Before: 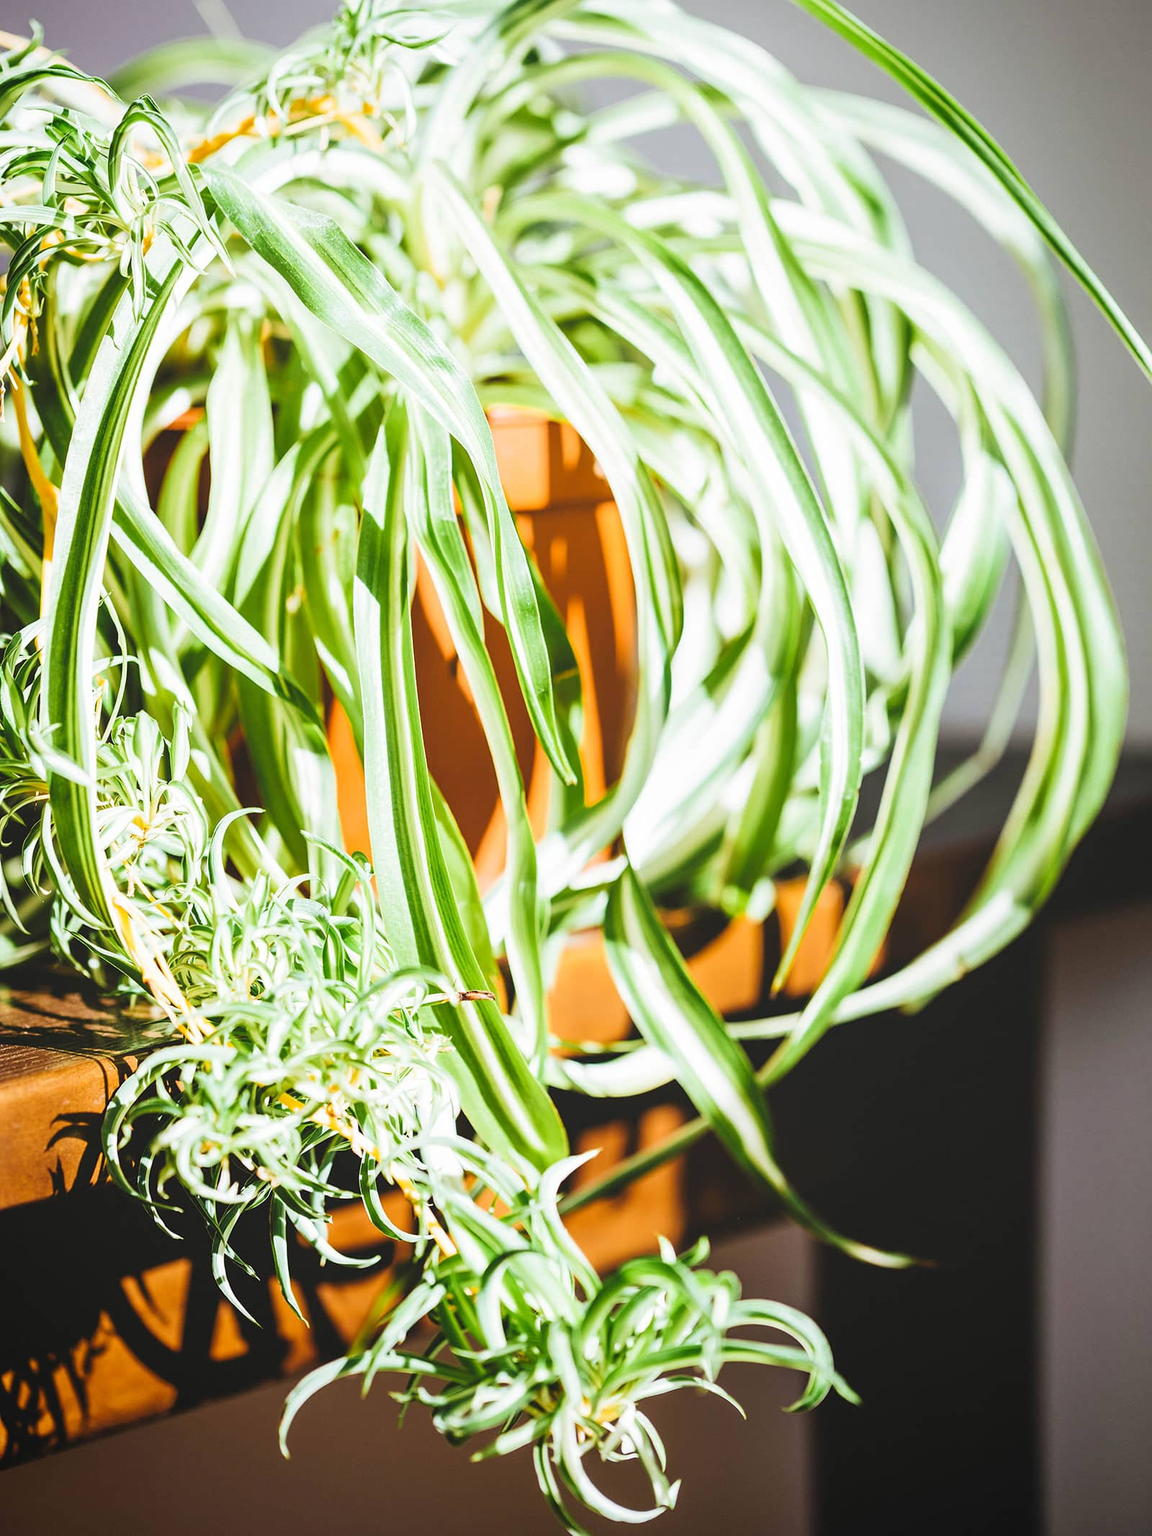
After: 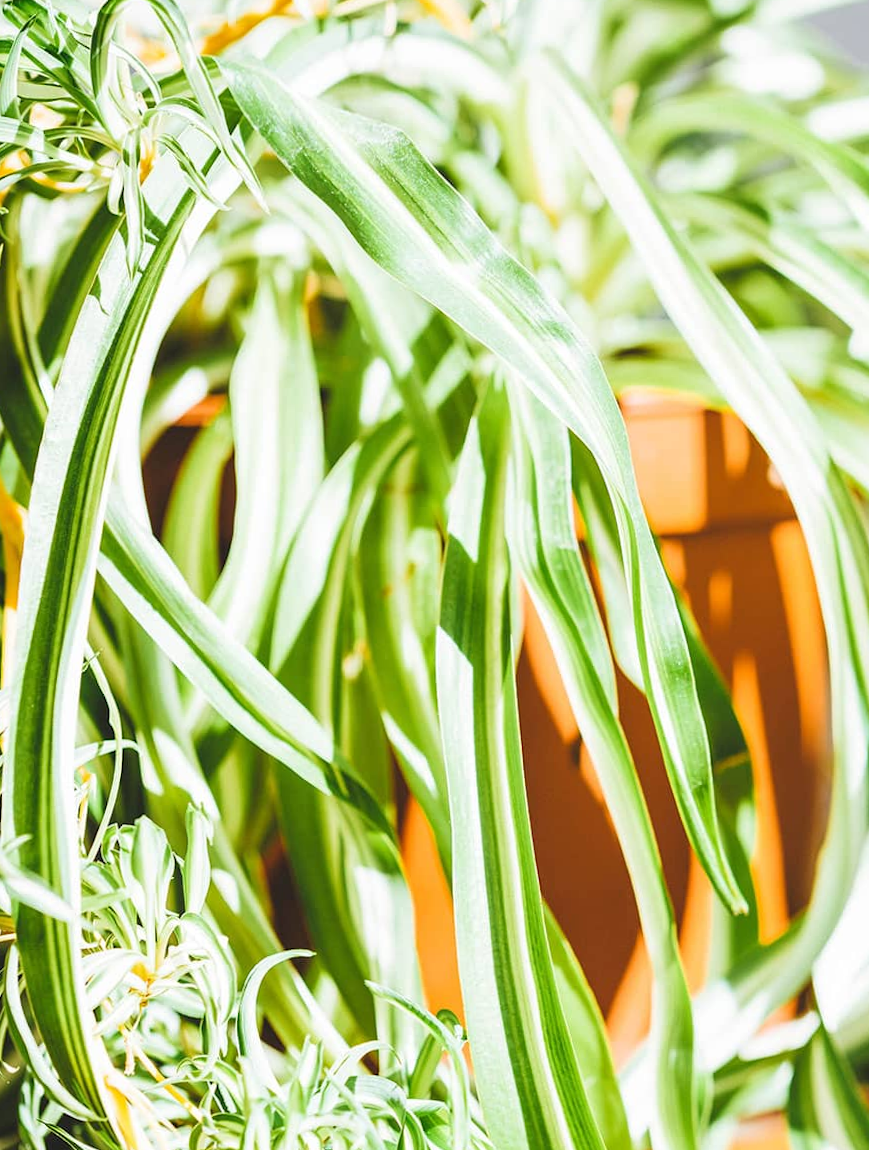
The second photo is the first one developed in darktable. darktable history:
crop and rotate: left 3.047%, top 7.509%, right 42.236%, bottom 37.598%
rotate and perspective: rotation -0.45°, automatic cropping original format, crop left 0.008, crop right 0.992, crop top 0.012, crop bottom 0.988
